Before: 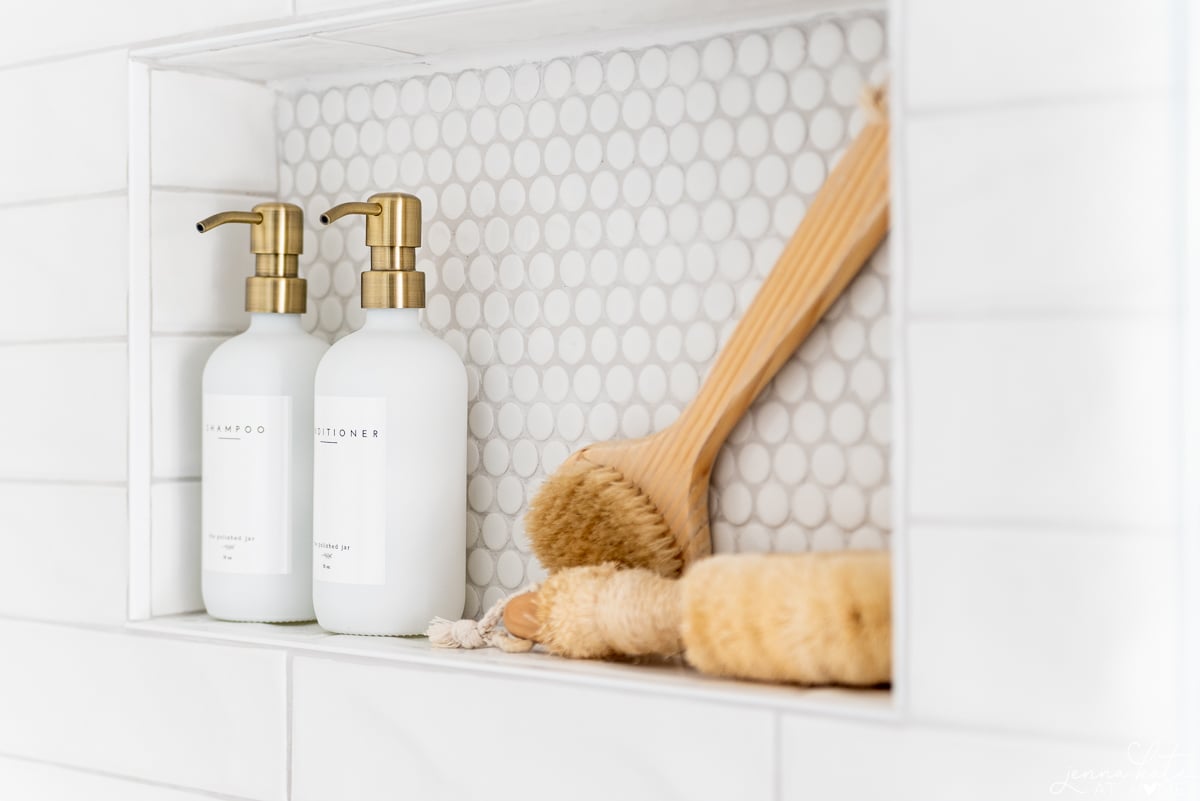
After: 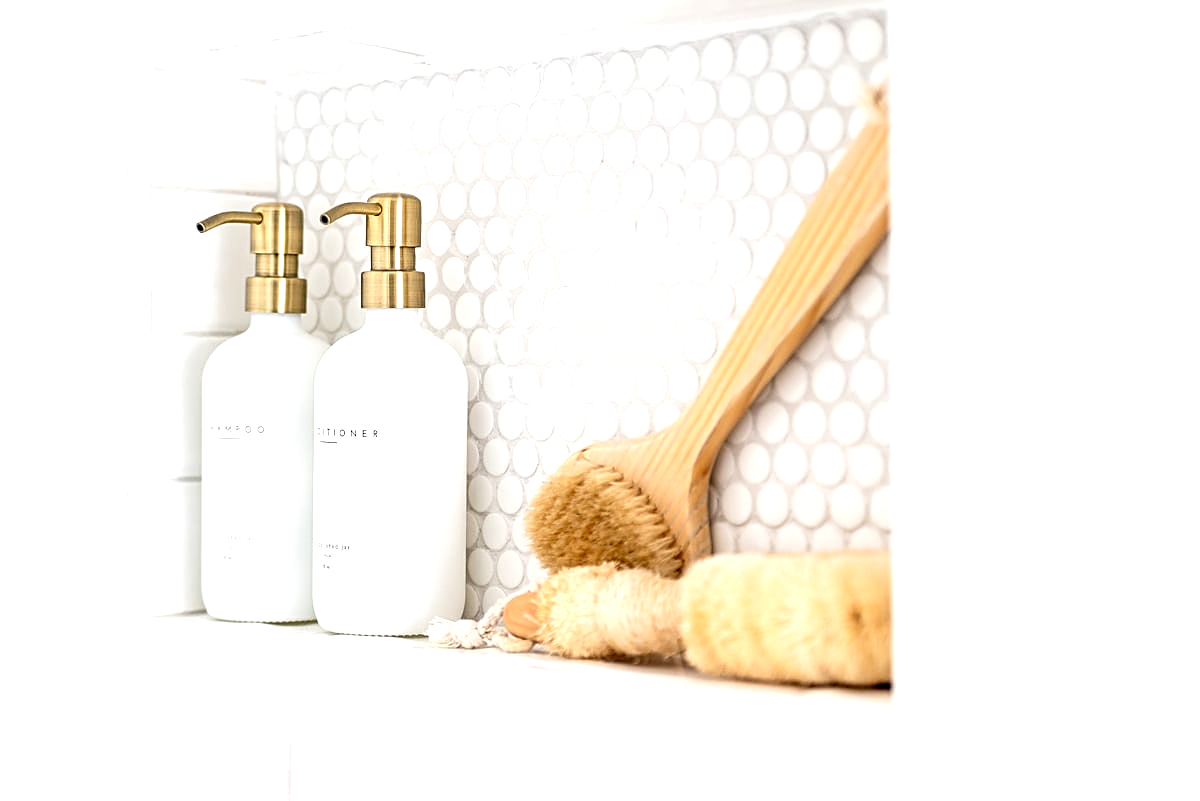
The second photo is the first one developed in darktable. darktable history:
exposure: exposure 0.609 EV, compensate highlight preservation false
sharpen: on, module defaults
levels: levels [0, 0.492, 0.984]
